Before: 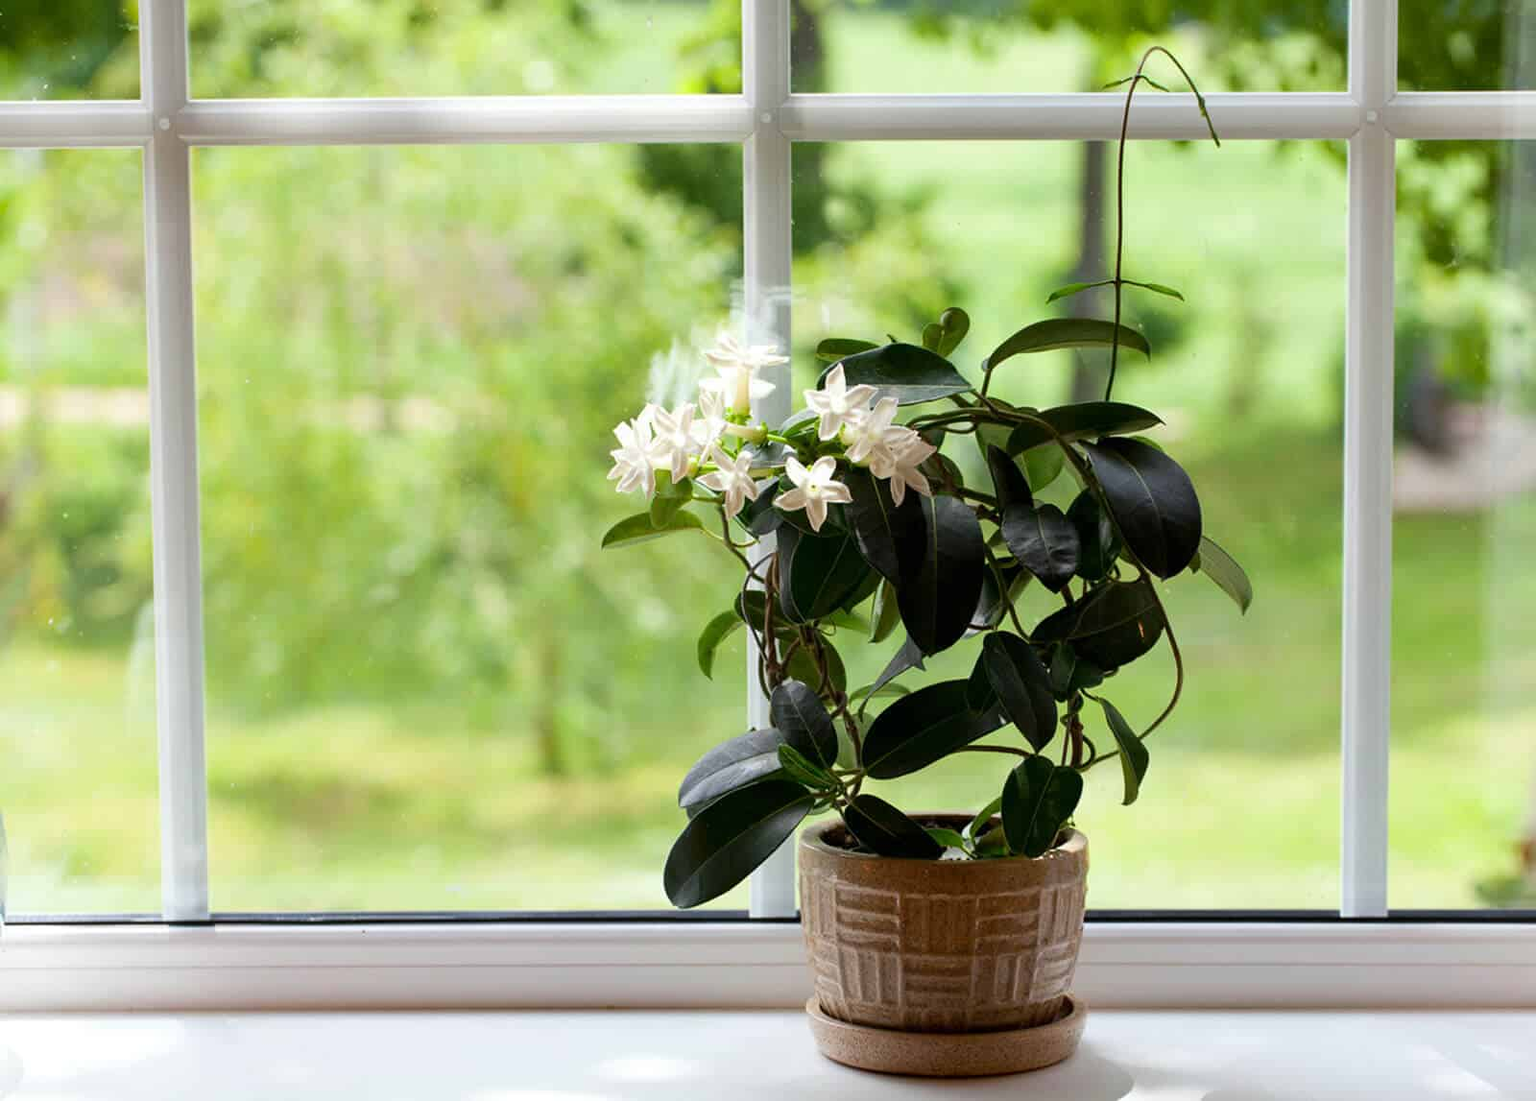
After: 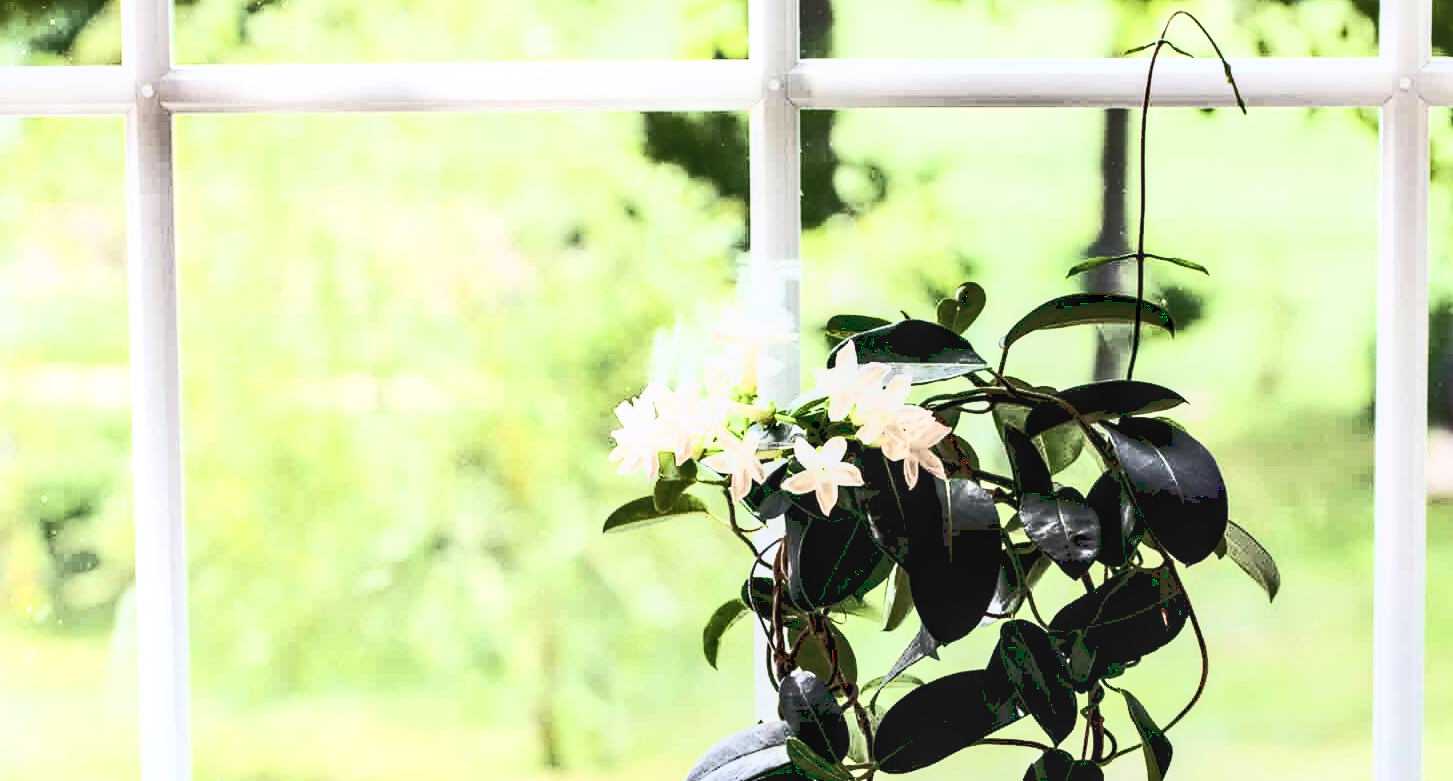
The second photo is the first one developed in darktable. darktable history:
local contrast: on, module defaults
contrast brightness saturation: contrast 0.097, saturation -0.353
base curve: curves: ch0 [(0, 0.015) (0.085, 0.116) (0.134, 0.298) (0.19, 0.545) (0.296, 0.764) (0.599, 0.982) (1, 1)]
color correction: highlights a* -0.28, highlights b* -0.111
exposure: compensate highlight preservation false
crop: left 1.509%, top 3.376%, right 7.657%, bottom 28.463%
contrast equalizer: octaves 7, y [[0.6 ×6], [0.55 ×6], [0 ×6], [0 ×6], [0 ×6]]
